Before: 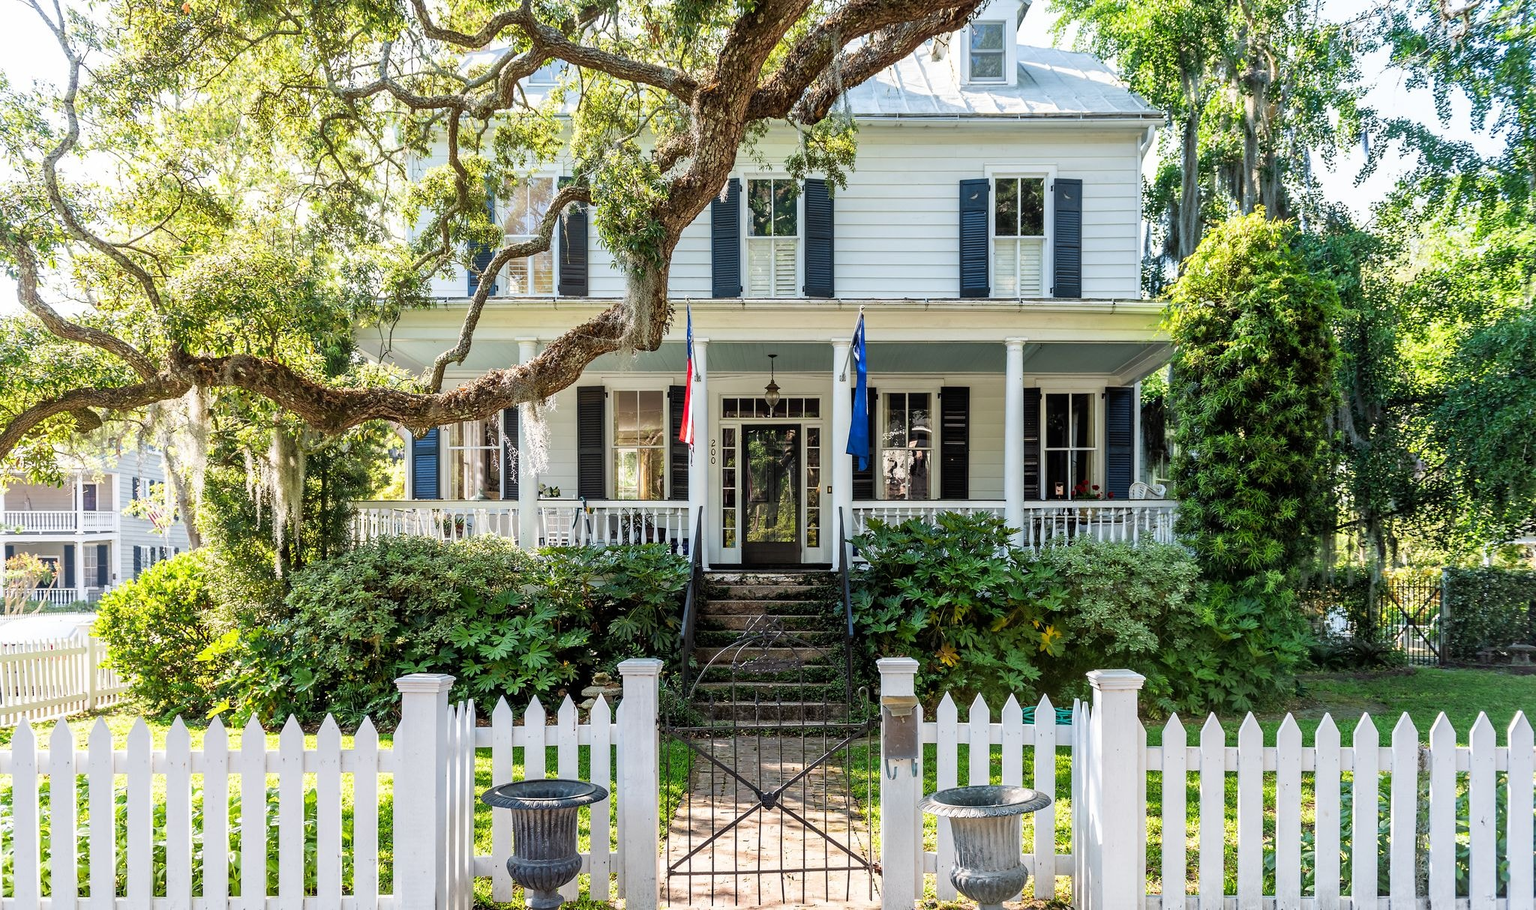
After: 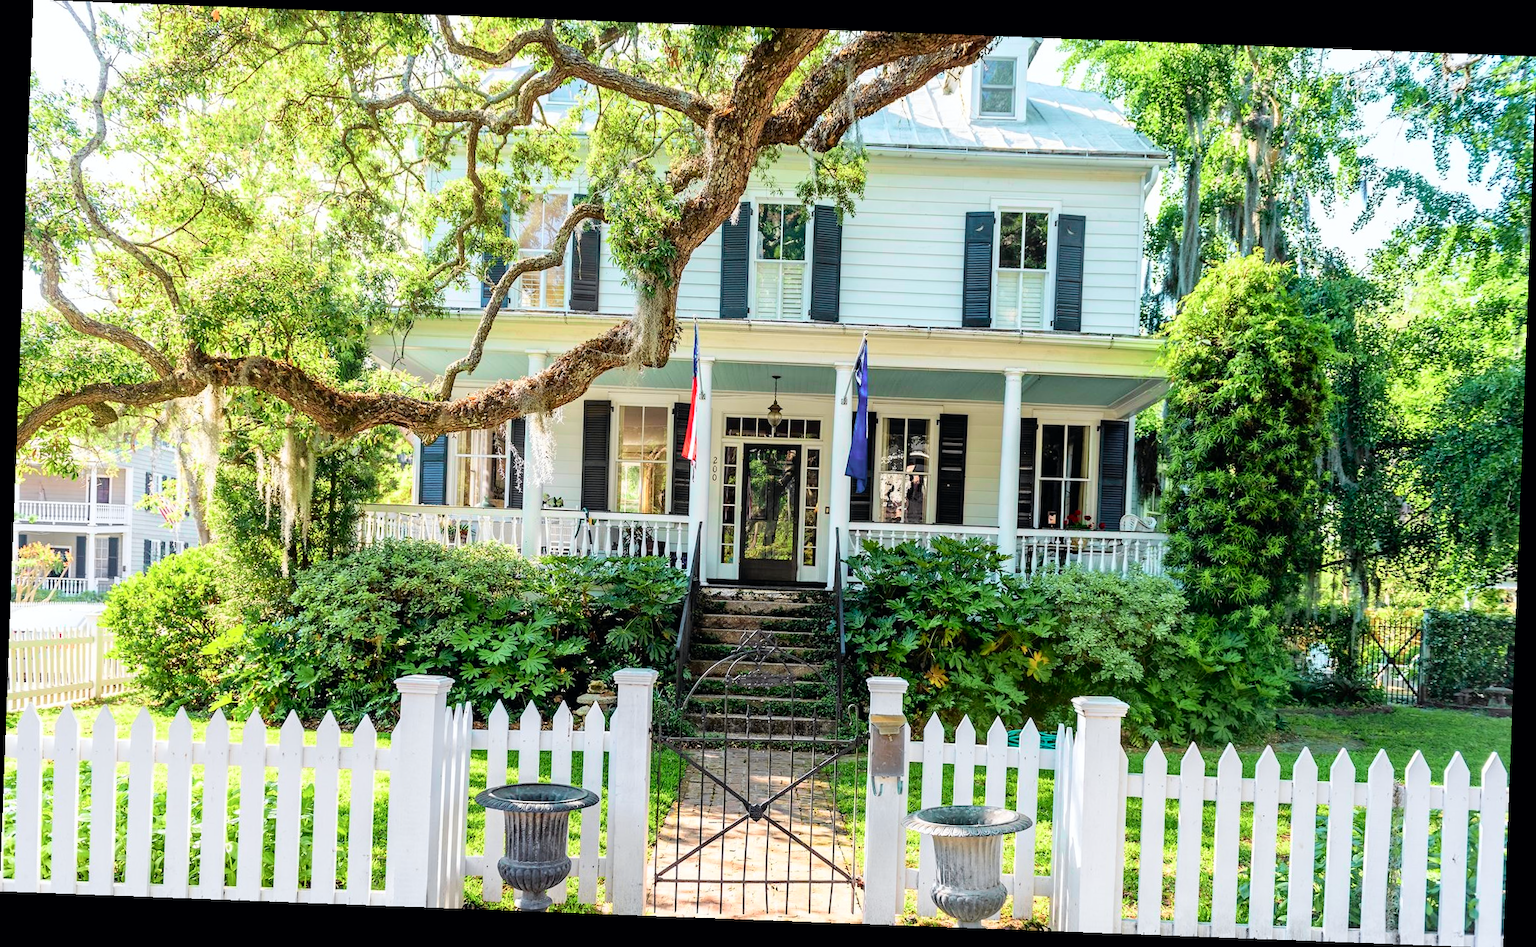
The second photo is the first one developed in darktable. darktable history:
tone curve: curves: ch0 [(0, 0) (0.051, 0.047) (0.102, 0.099) (0.228, 0.275) (0.432, 0.535) (0.695, 0.778) (0.908, 0.946) (1, 1)]; ch1 [(0, 0) (0.339, 0.298) (0.402, 0.363) (0.453, 0.413) (0.485, 0.469) (0.494, 0.493) (0.504, 0.501) (0.525, 0.534) (0.563, 0.595) (0.597, 0.638) (1, 1)]; ch2 [(0, 0) (0.48, 0.48) (0.504, 0.5) (0.539, 0.554) (0.59, 0.63) (0.642, 0.684) (0.824, 0.815) (1, 1)], color space Lab, independent channels, preserve colors none
rotate and perspective: rotation 2.17°, automatic cropping off
